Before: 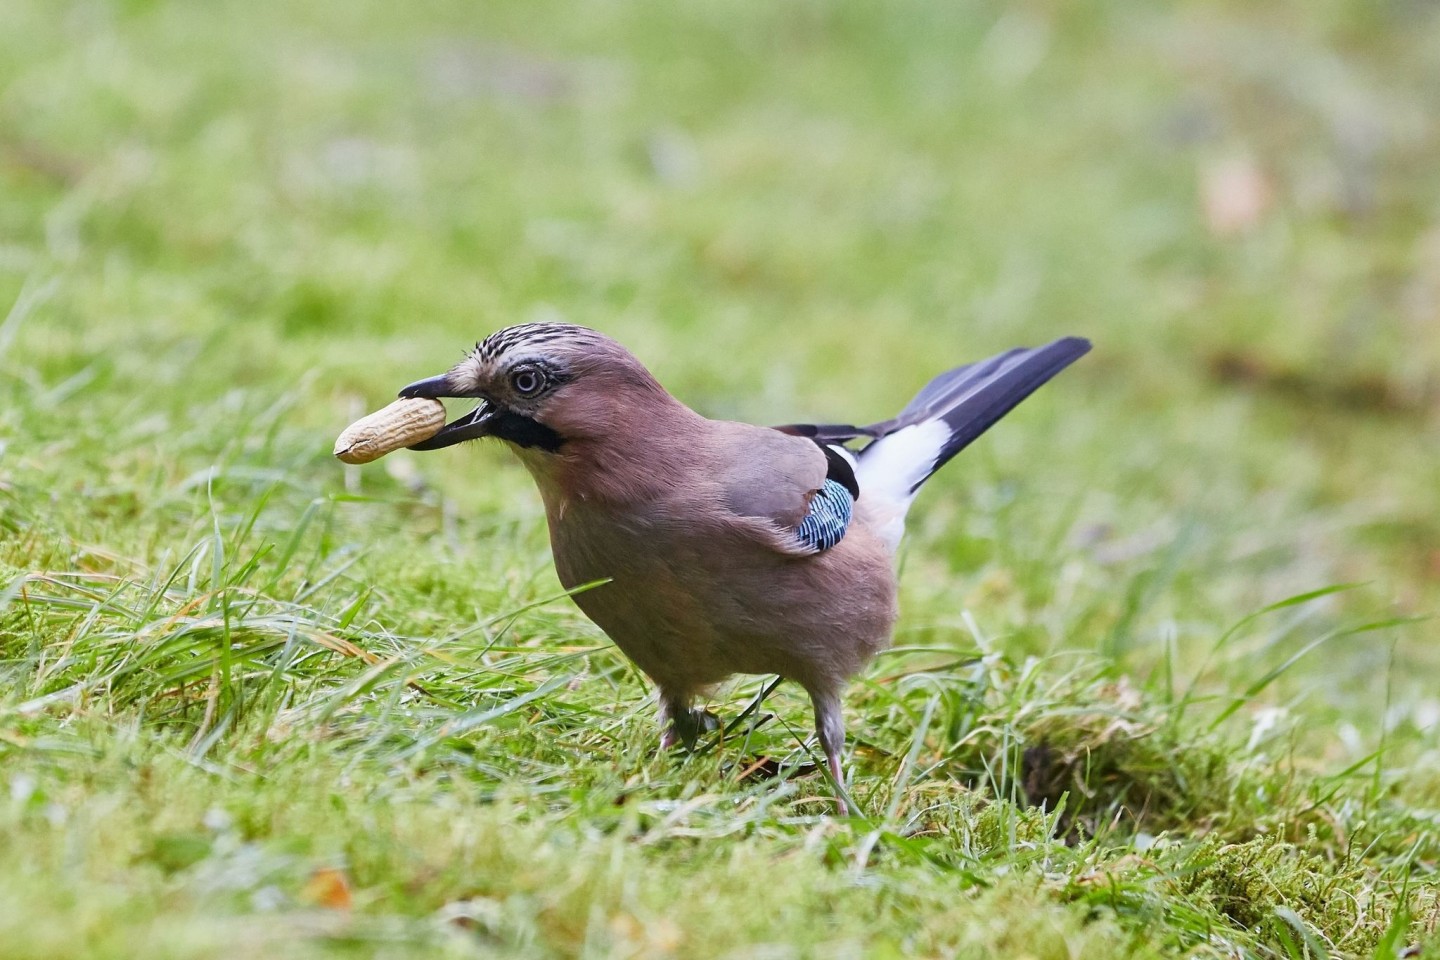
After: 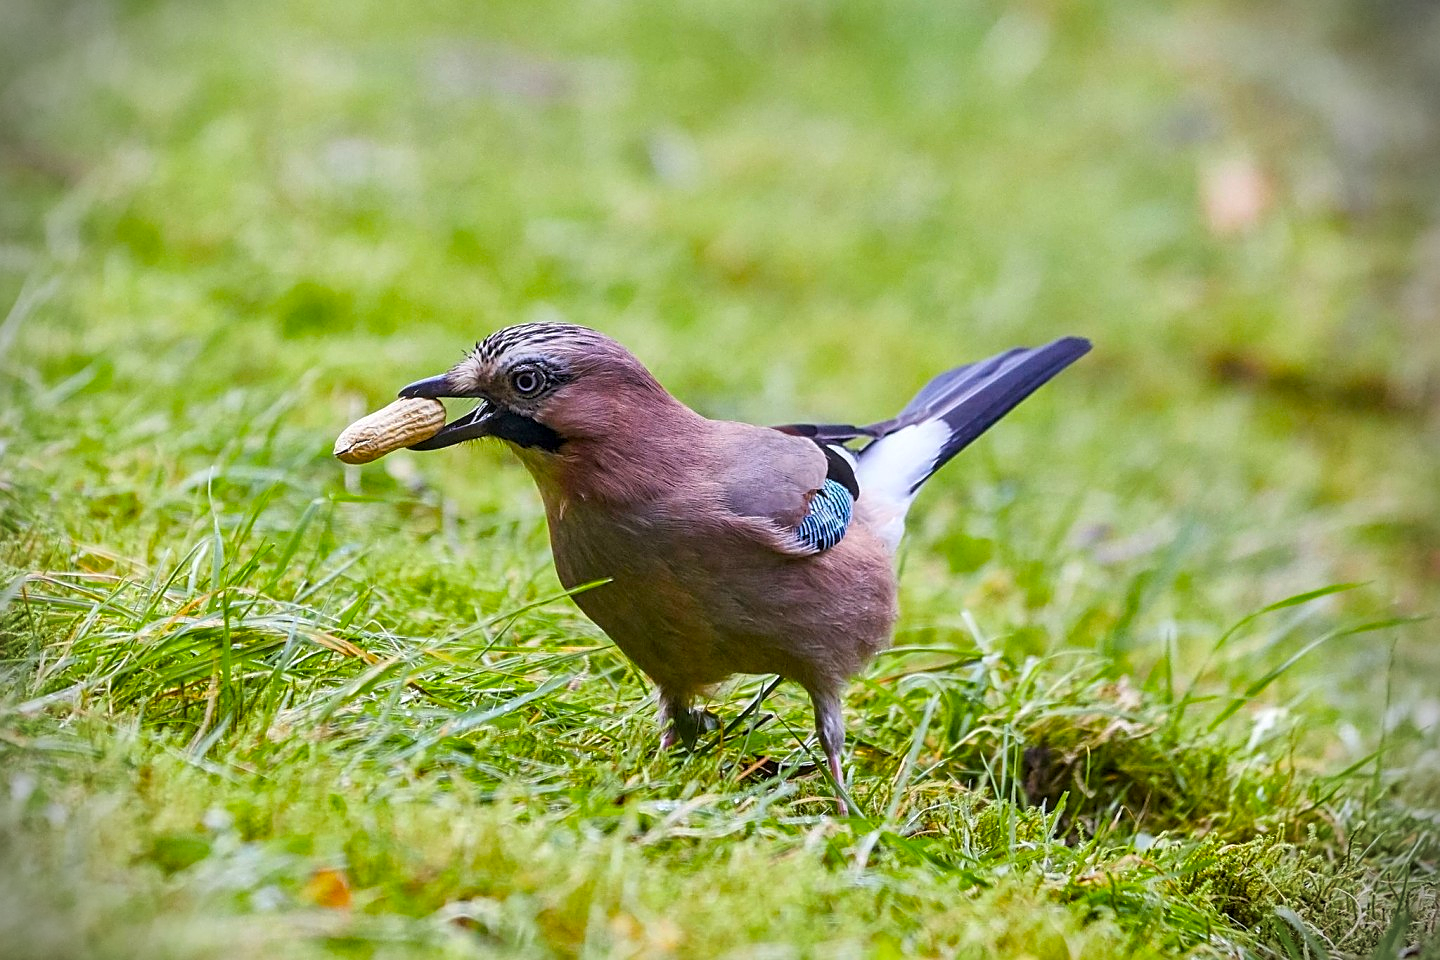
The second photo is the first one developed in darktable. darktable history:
sharpen: on, module defaults
color balance rgb: perceptual saturation grading › global saturation 30%, global vibrance 20%
local contrast: on, module defaults
vignetting: fall-off start 88.03%, fall-off radius 24.9%
